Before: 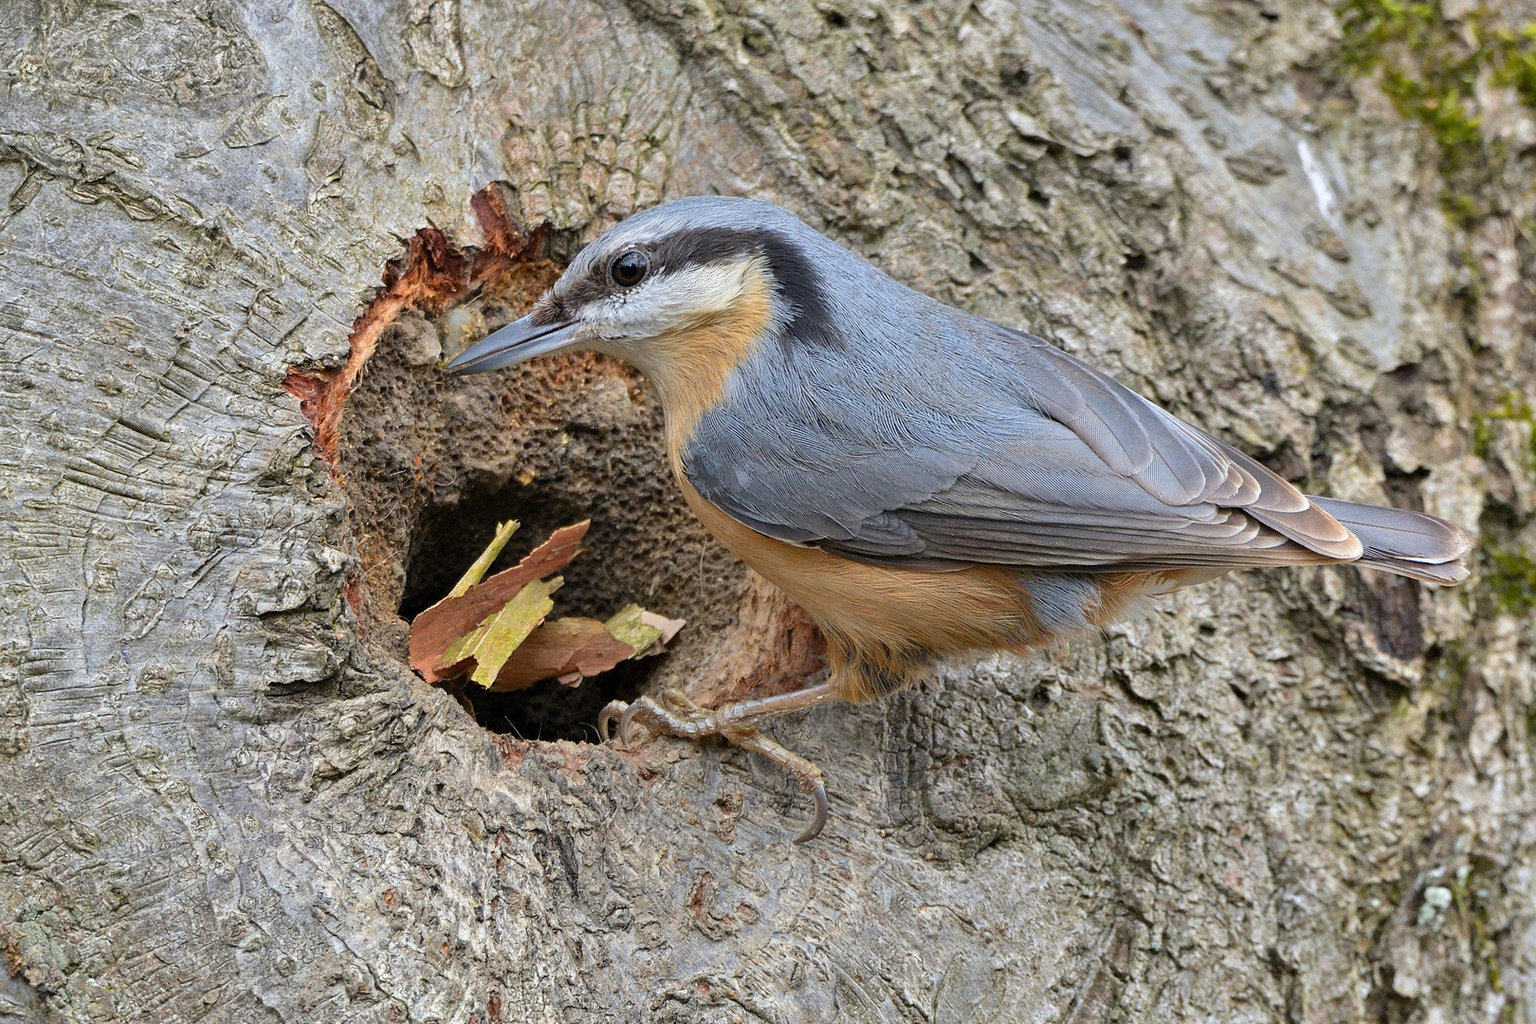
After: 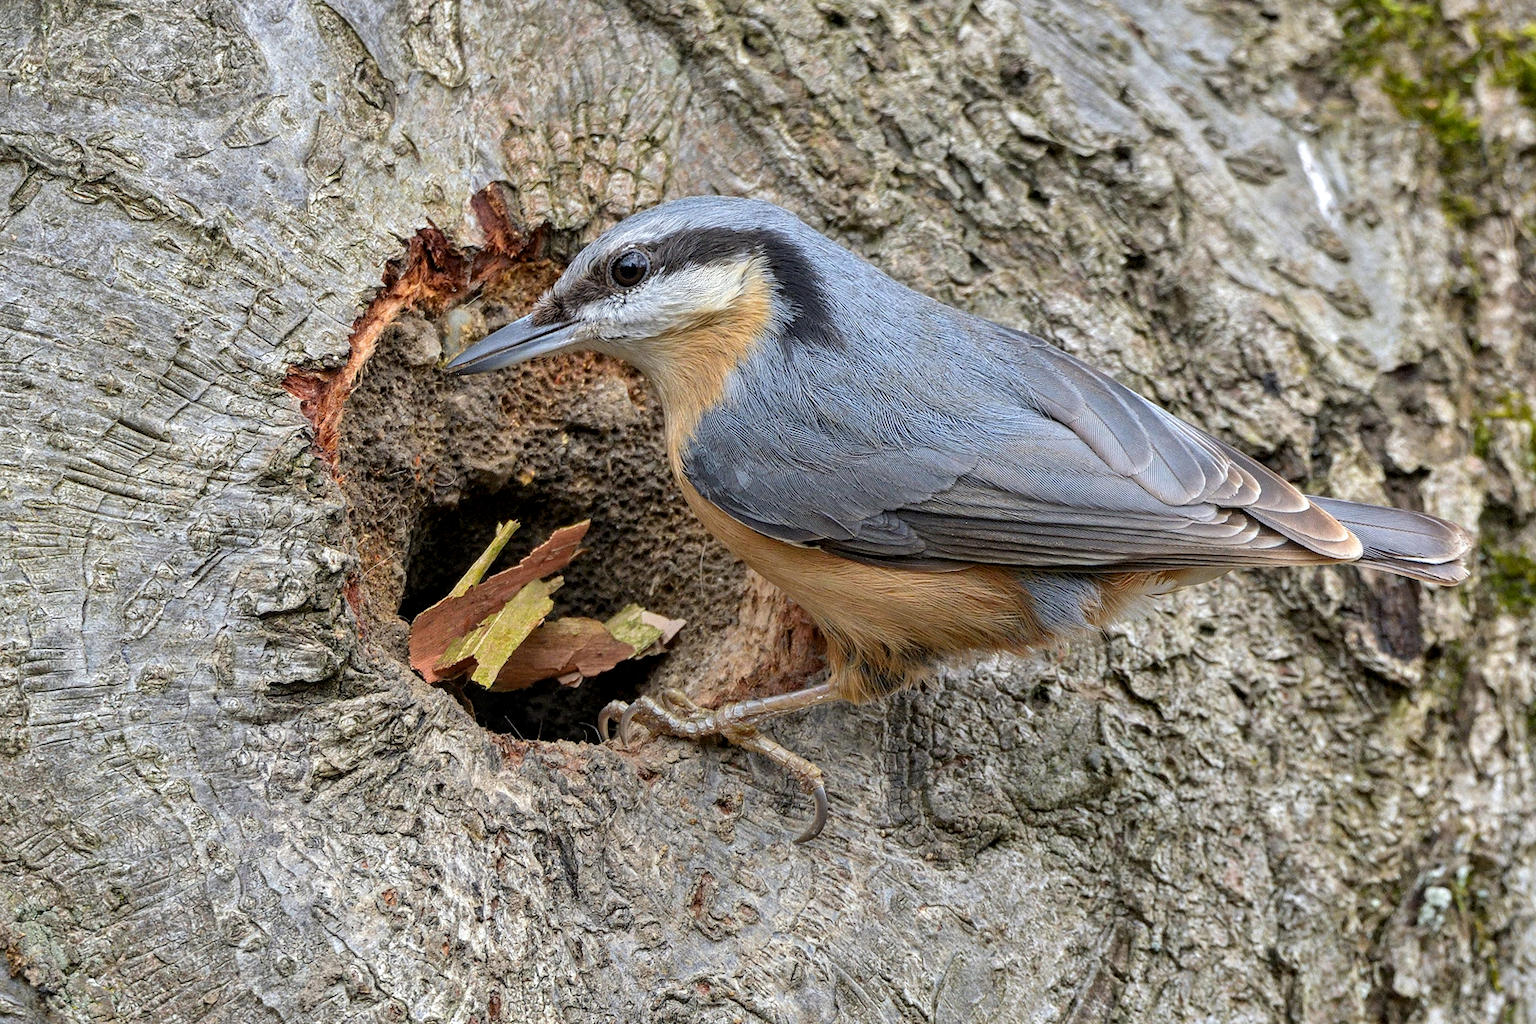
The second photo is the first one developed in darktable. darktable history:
tone equalizer: on, module defaults
local contrast: detail 130%
